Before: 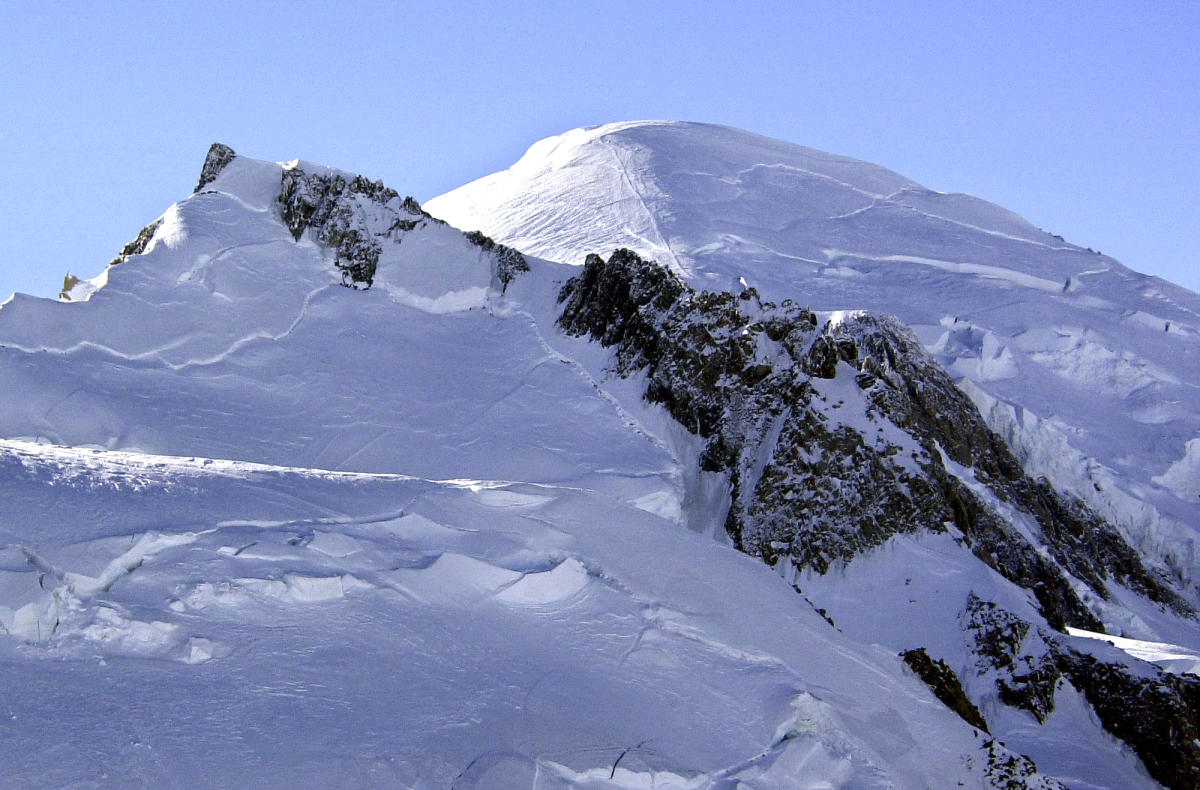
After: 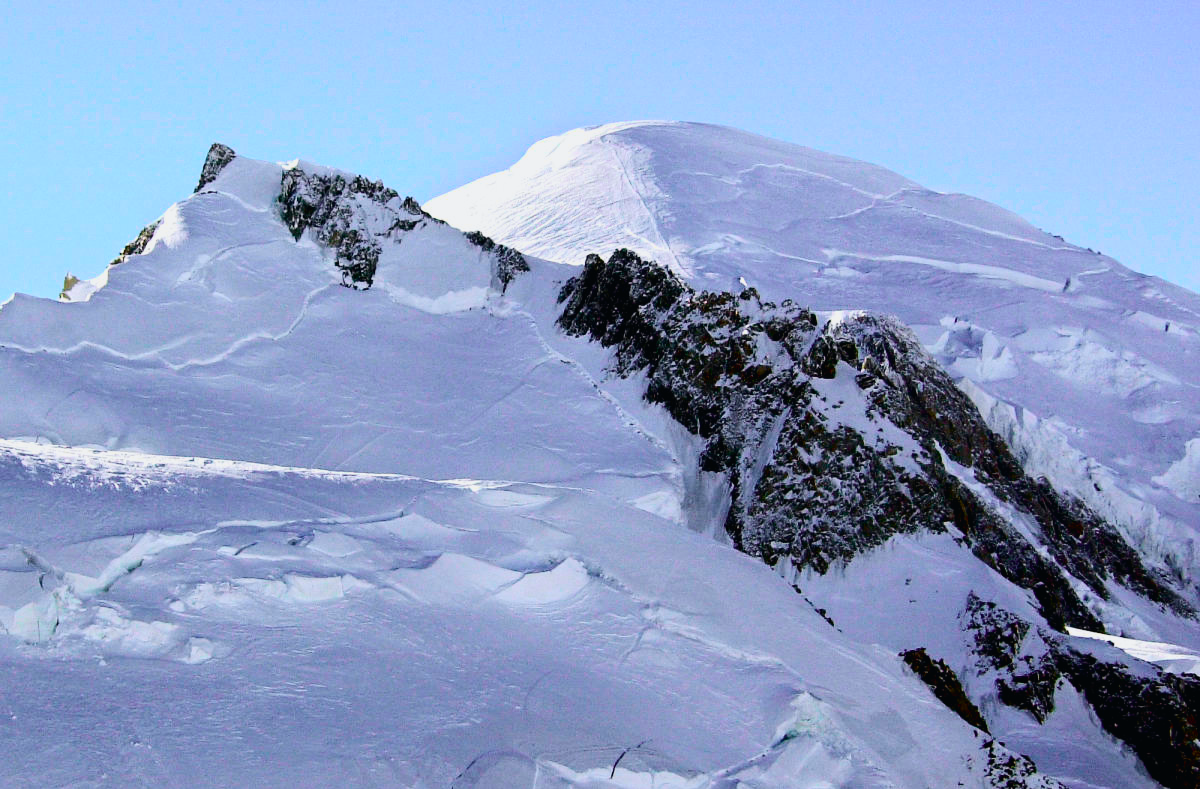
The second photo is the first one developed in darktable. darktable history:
crop: bottom 0.071%
tone curve: curves: ch0 [(0, 0.012) (0.052, 0.04) (0.107, 0.086) (0.276, 0.265) (0.461, 0.531) (0.718, 0.79) (0.921, 0.909) (0.999, 0.951)]; ch1 [(0, 0) (0.339, 0.298) (0.402, 0.363) (0.444, 0.415) (0.485, 0.469) (0.494, 0.493) (0.504, 0.501) (0.525, 0.534) (0.555, 0.587) (0.594, 0.647) (1, 1)]; ch2 [(0, 0) (0.48, 0.48) (0.504, 0.5) (0.535, 0.557) (0.581, 0.623) (0.649, 0.683) (0.824, 0.815) (1, 1)], color space Lab, independent channels, preserve colors none
